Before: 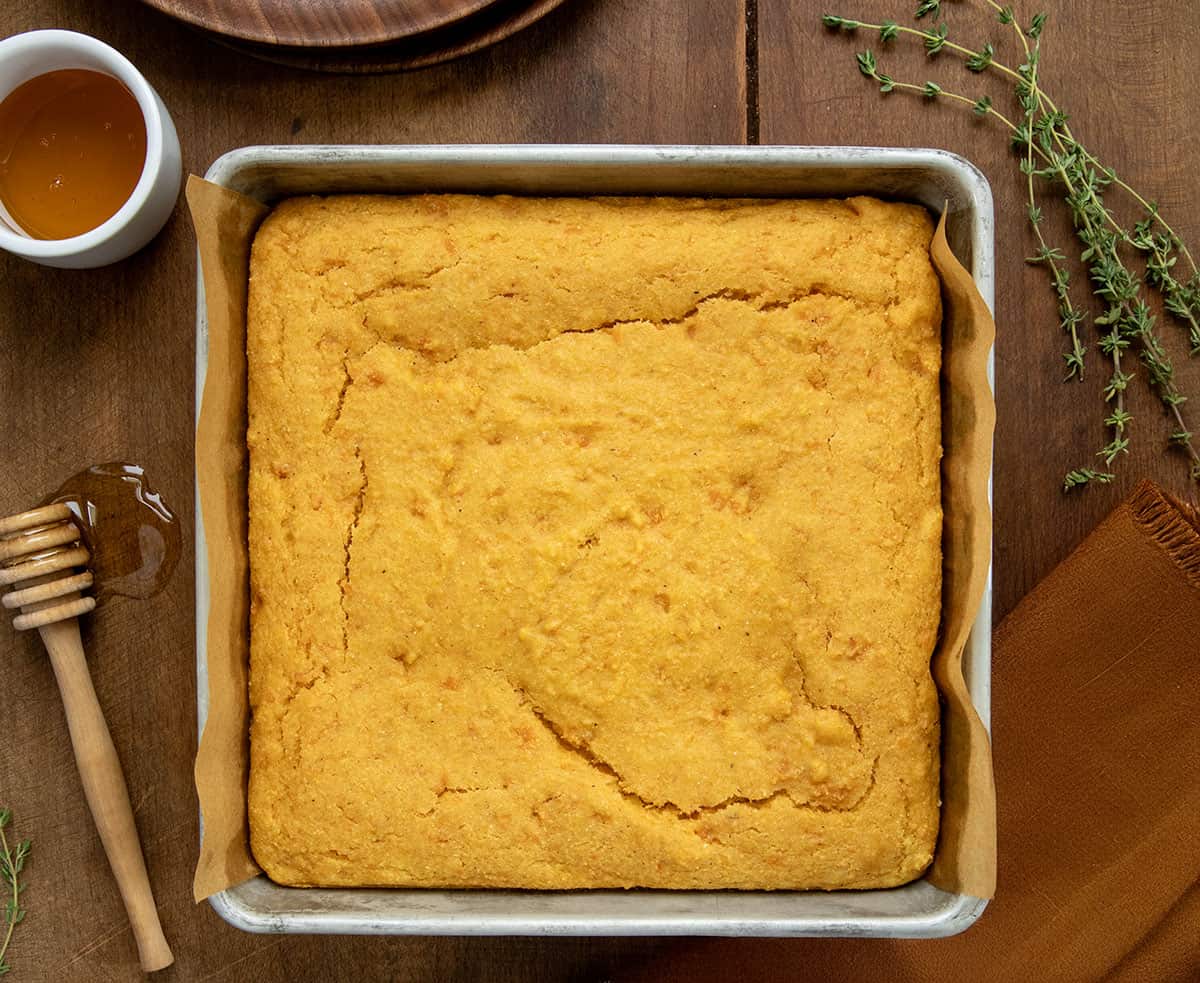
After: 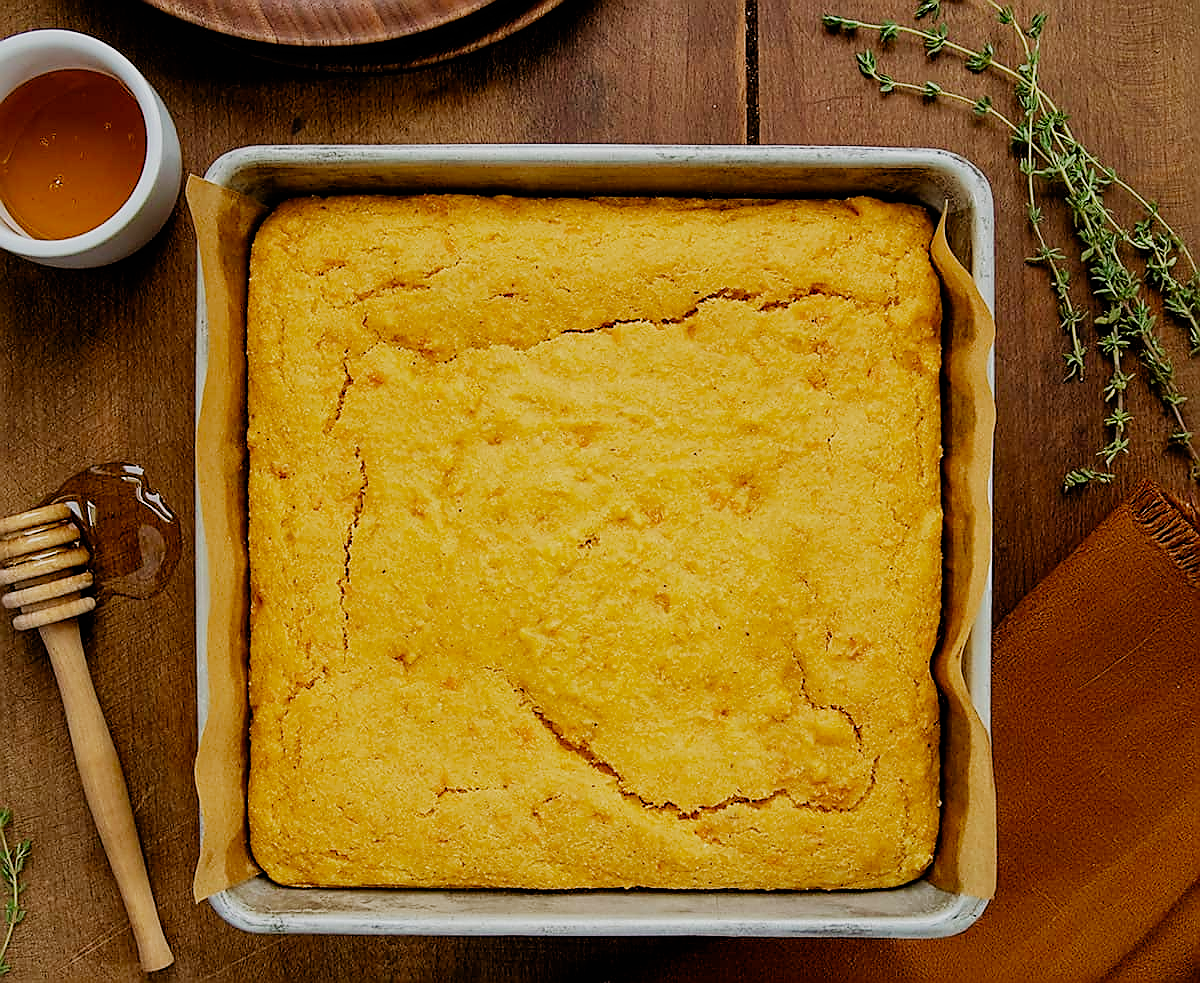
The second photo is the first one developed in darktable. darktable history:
velvia: strength 24.43%
filmic rgb: black relative exposure -7.65 EV, white relative exposure 4.56 EV, hardness 3.61, preserve chrominance no, color science v5 (2021), iterations of high-quality reconstruction 0
sharpen: radius 1.421, amount 1.267, threshold 0.765
